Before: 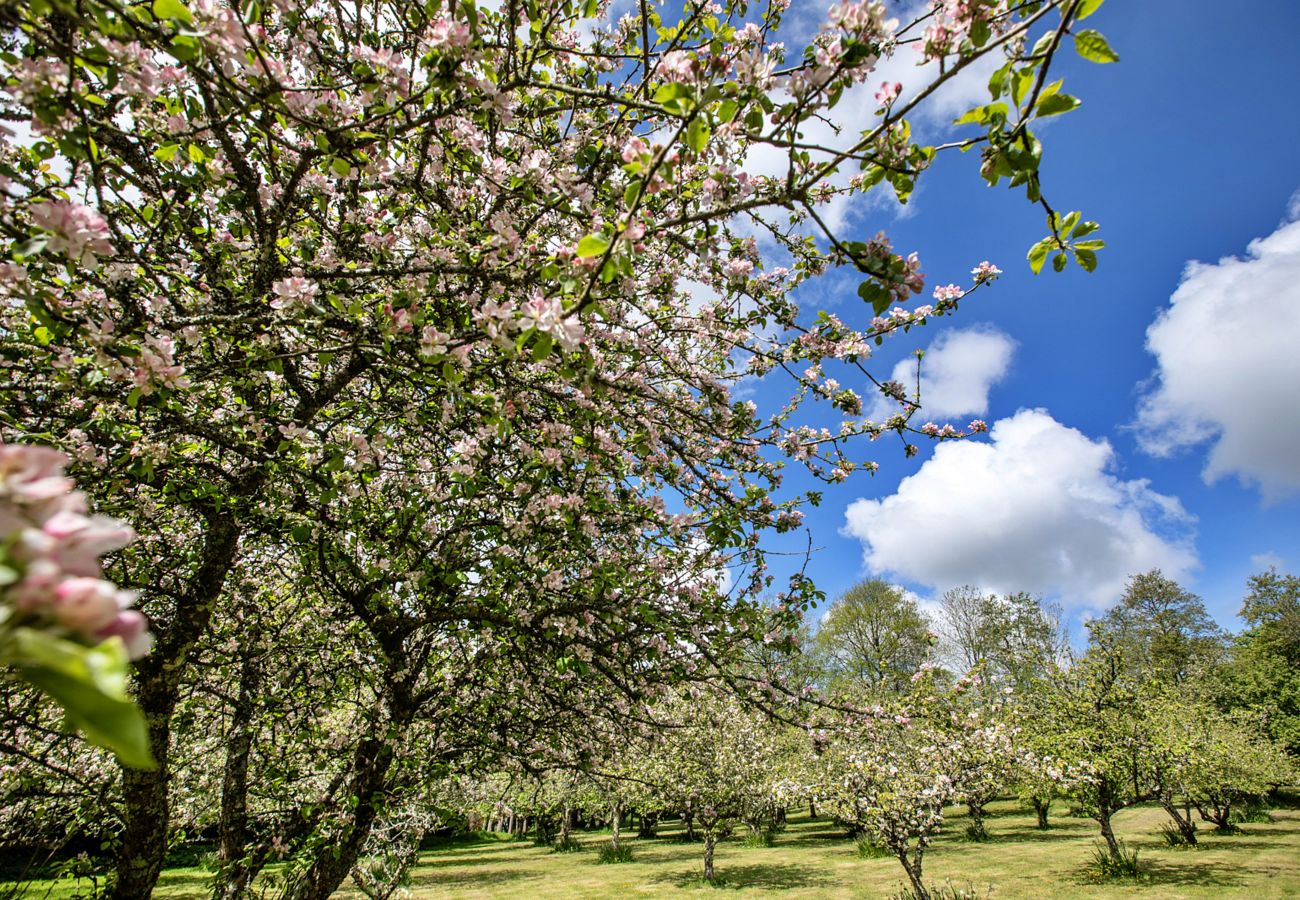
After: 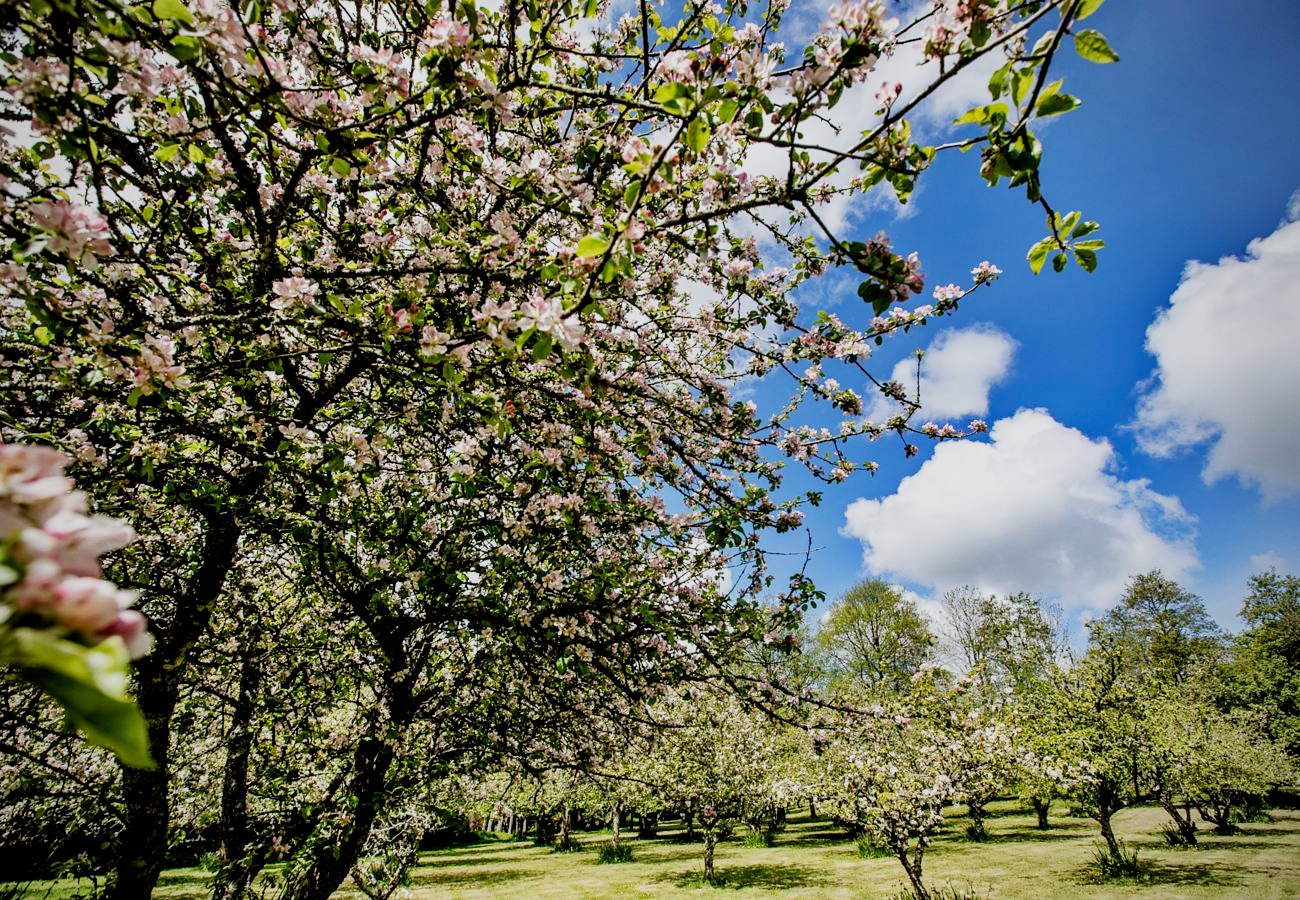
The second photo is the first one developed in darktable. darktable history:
vignetting: fall-off start 74.61%, fall-off radius 66.39%, brightness -0.411, saturation -0.294
filmic rgb: black relative exposure -5.14 EV, white relative exposure 3.99 EV, threshold 3.01 EV, hardness 2.88, contrast 1.297, preserve chrominance no, color science v4 (2020), contrast in shadows soft, enable highlight reconstruction true
